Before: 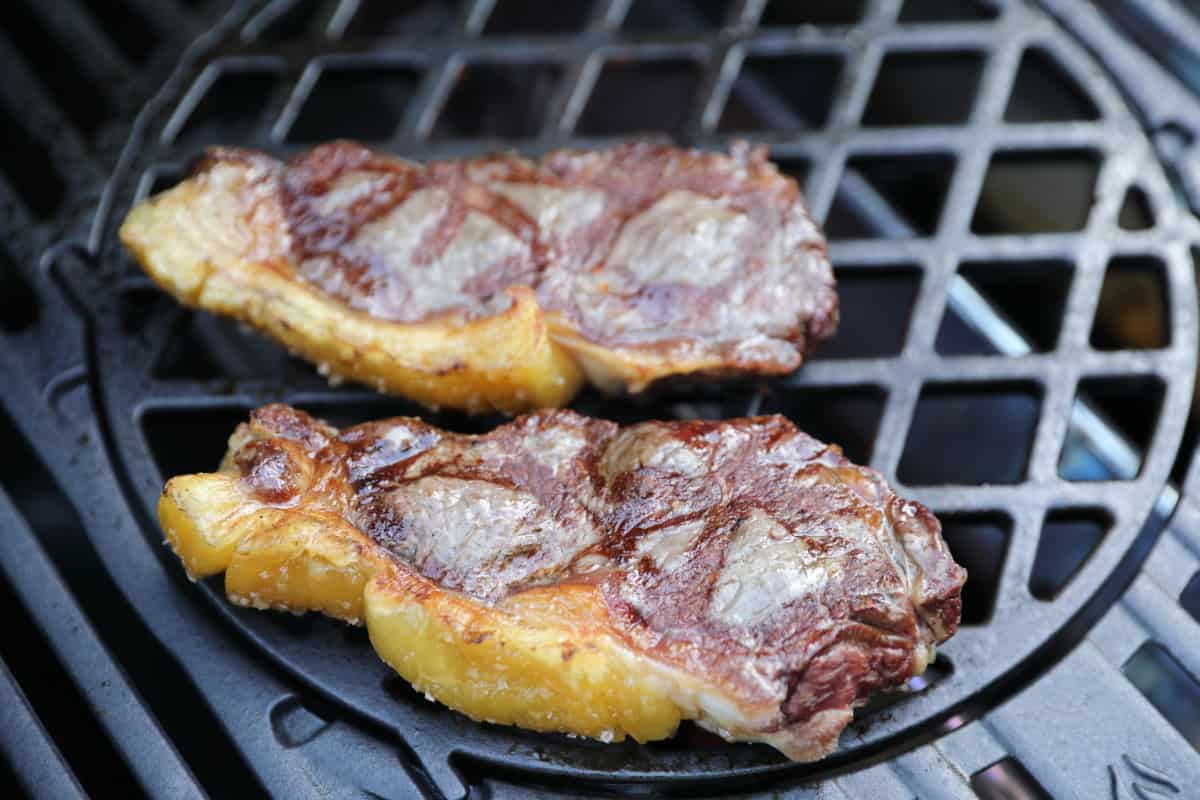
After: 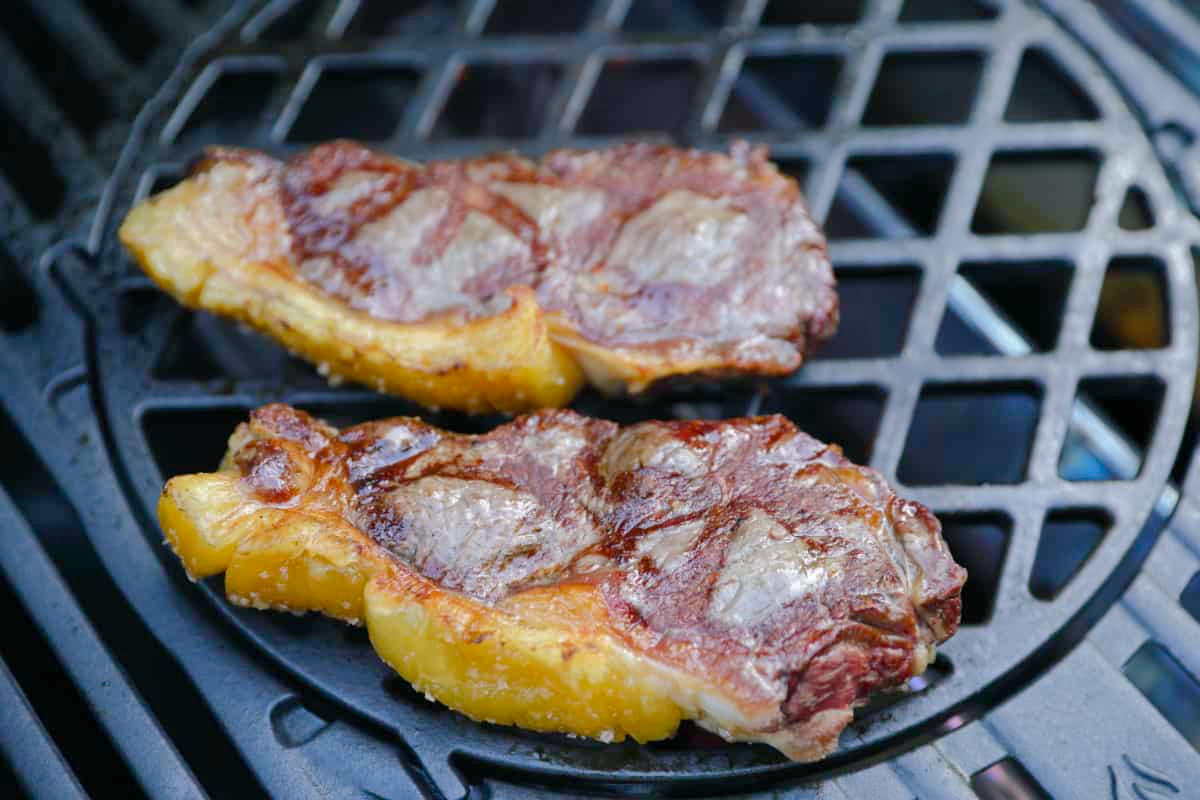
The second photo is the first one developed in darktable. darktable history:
shadows and highlights: shadows 40.28, highlights -59.74
color balance rgb: shadows lift › chroma 2.057%, shadows lift › hue 220.18°, highlights gain › chroma 0.216%, highlights gain › hue 330.3°, perceptual saturation grading › global saturation 21.327%, perceptual saturation grading › highlights -19.94%, perceptual saturation grading › shadows 29.684%
